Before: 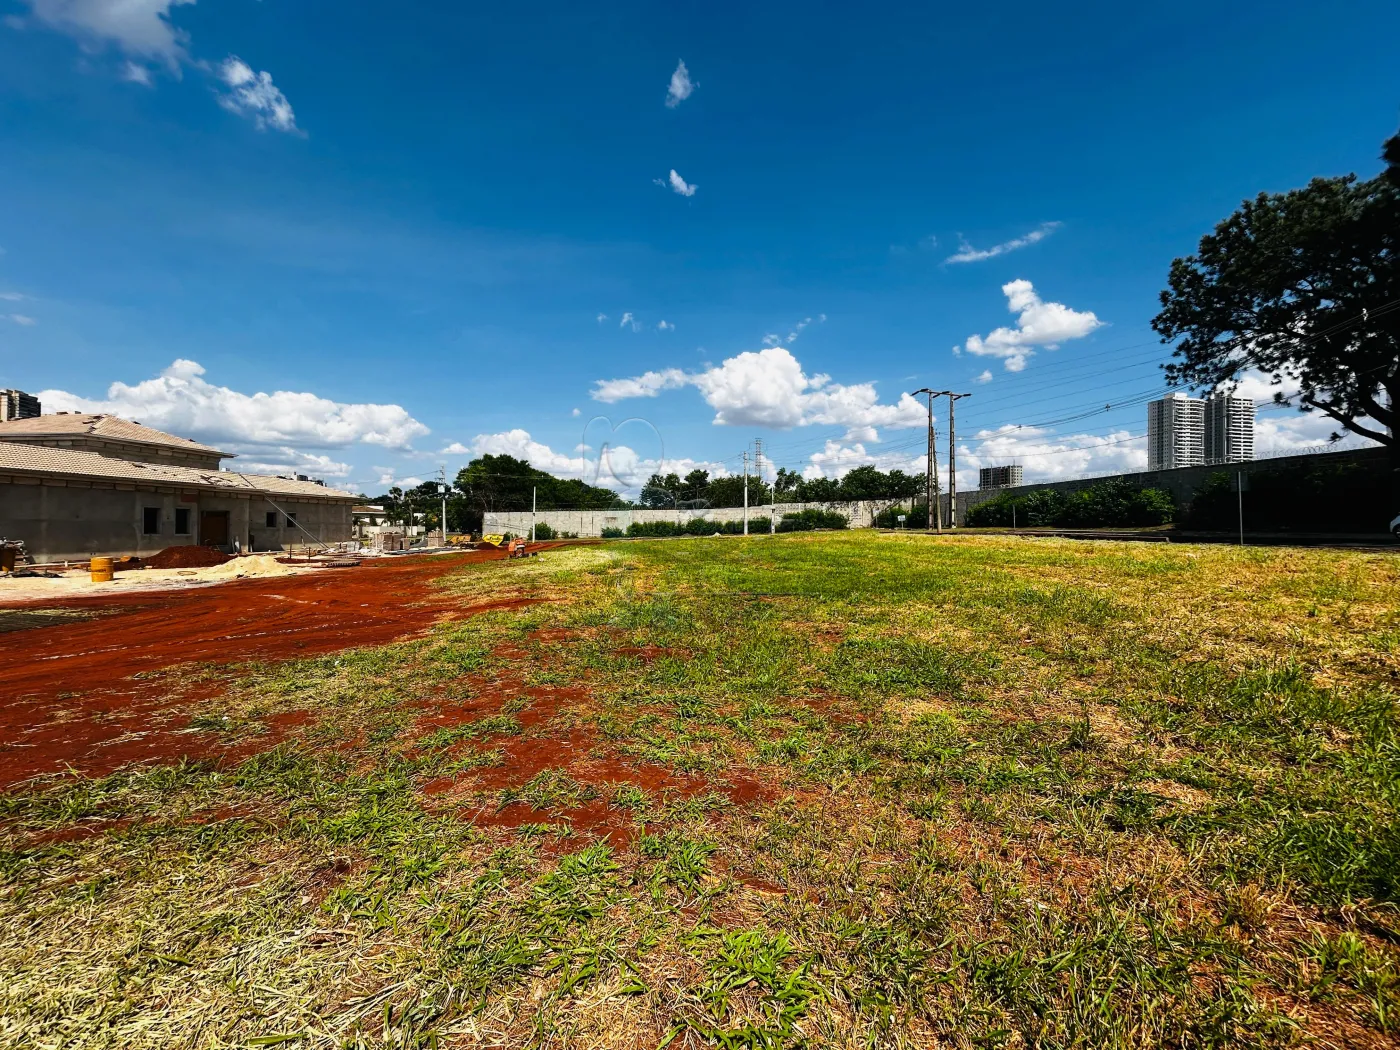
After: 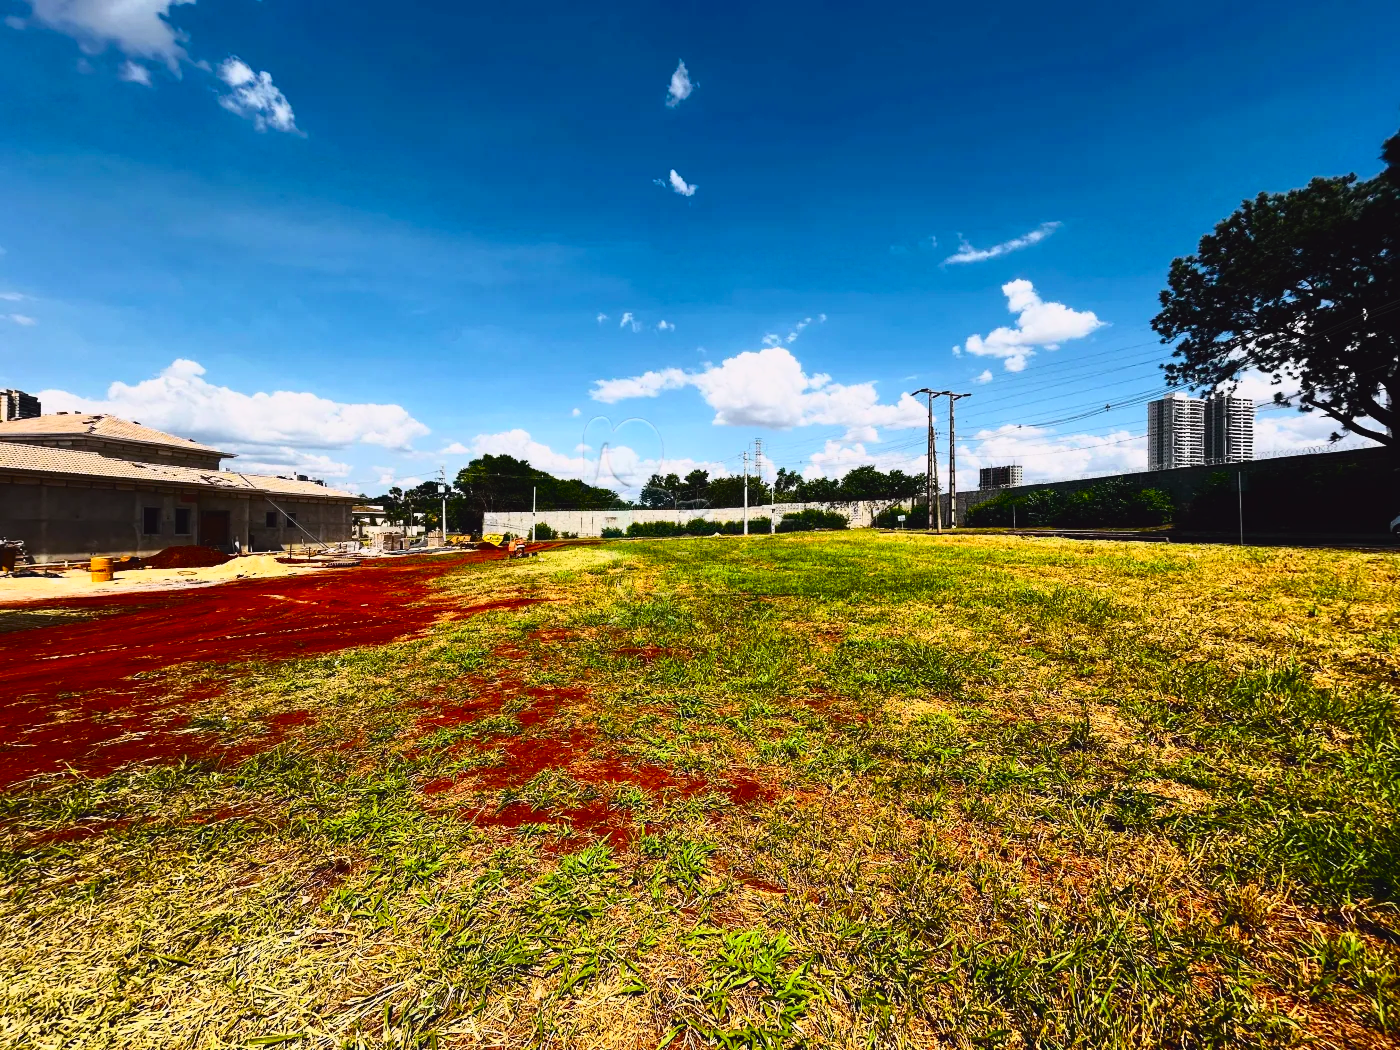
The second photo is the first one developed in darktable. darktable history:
tone curve: curves: ch0 [(0, 0.031) (0.145, 0.106) (0.319, 0.269) (0.495, 0.544) (0.707, 0.833) (0.859, 0.931) (1, 0.967)]; ch1 [(0, 0) (0.279, 0.218) (0.424, 0.411) (0.495, 0.504) (0.538, 0.55) (0.578, 0.595) (0.707, 0.778) (1, 1)]; ch2 [(0, 0) (0.125, 0.089) (0.353, 0.329) (0.436, 0.432) (0.552, 0.554) (0.615, 0.674) (1, 1)], color space Lab, independent channels, preserve colors none
